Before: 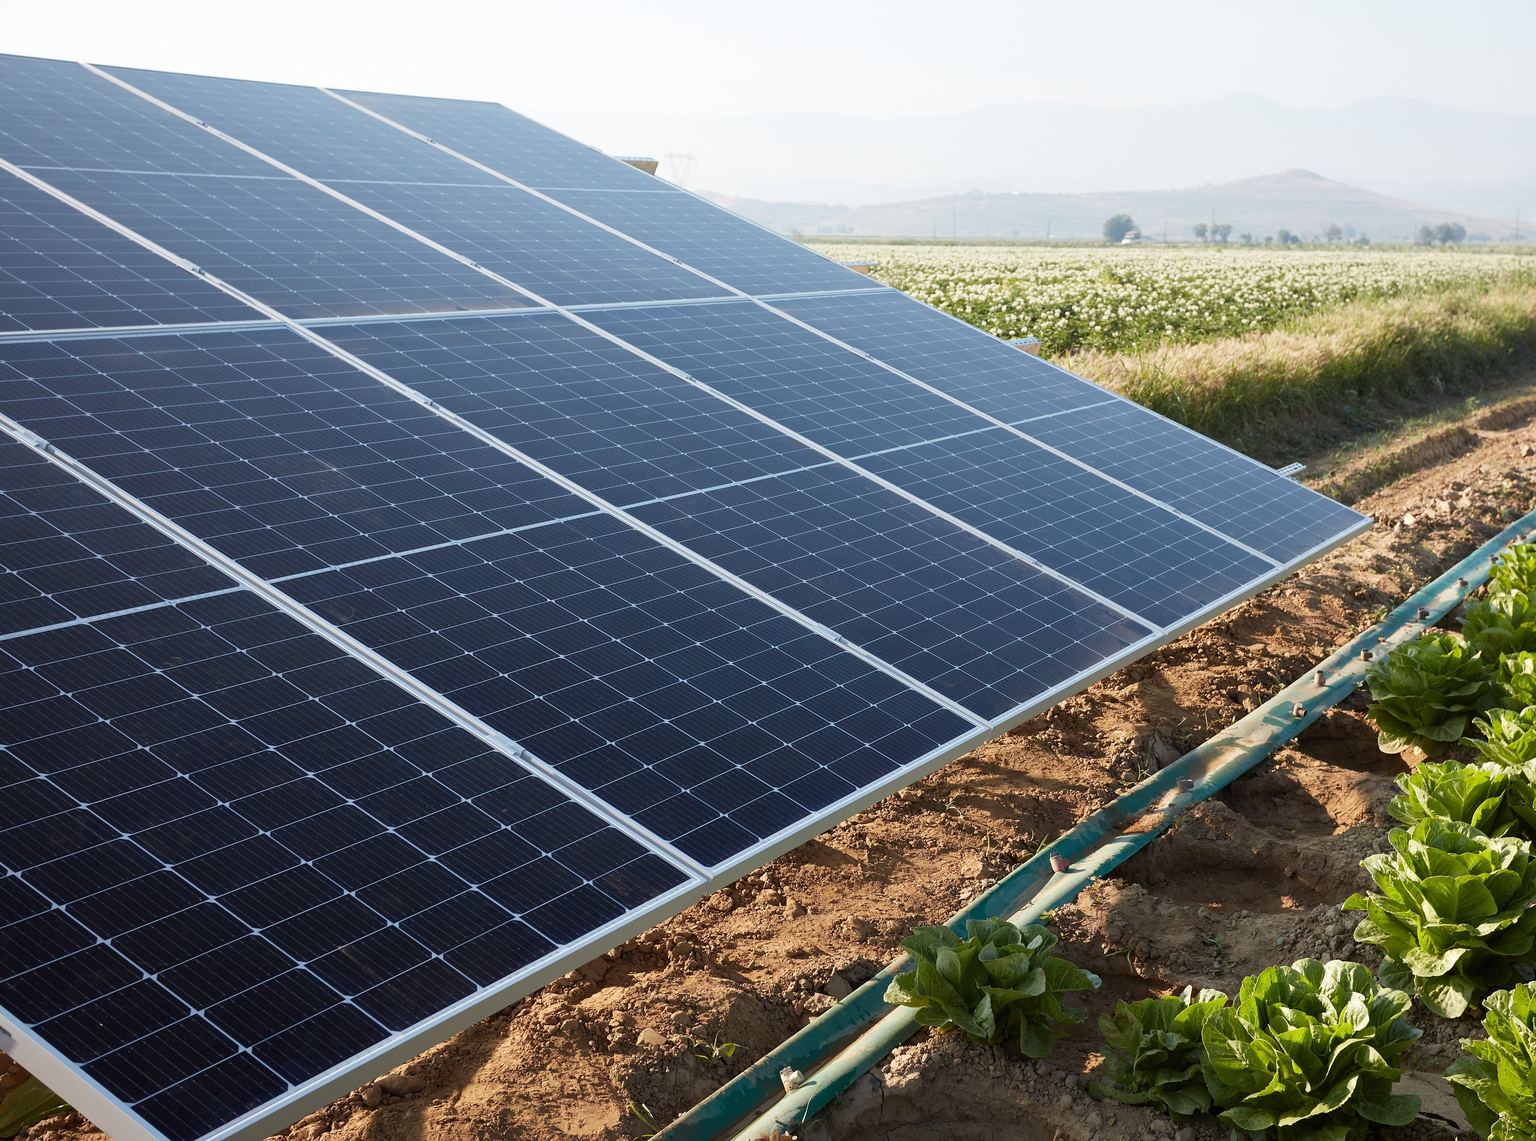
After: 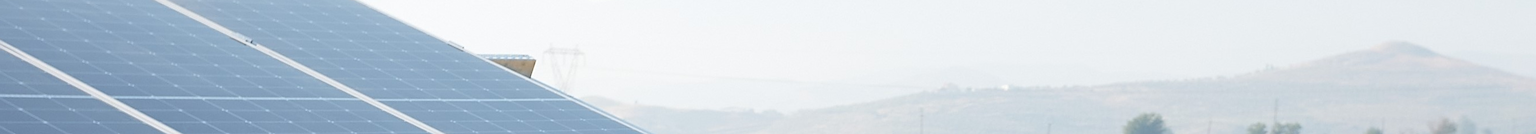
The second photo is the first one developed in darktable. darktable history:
sharpen: on, module defaults
crop and rotate: left 9.644%, top 9.491%, right 6.021%, bottom 80.509%
rotate and perspective: rotation 0.062°, lens shift (vertical) 0.115, lens shift (horizontal) -0.133, crop left 0.047, crop right 0.94, crop top 0.061, crop bottom 0.94
